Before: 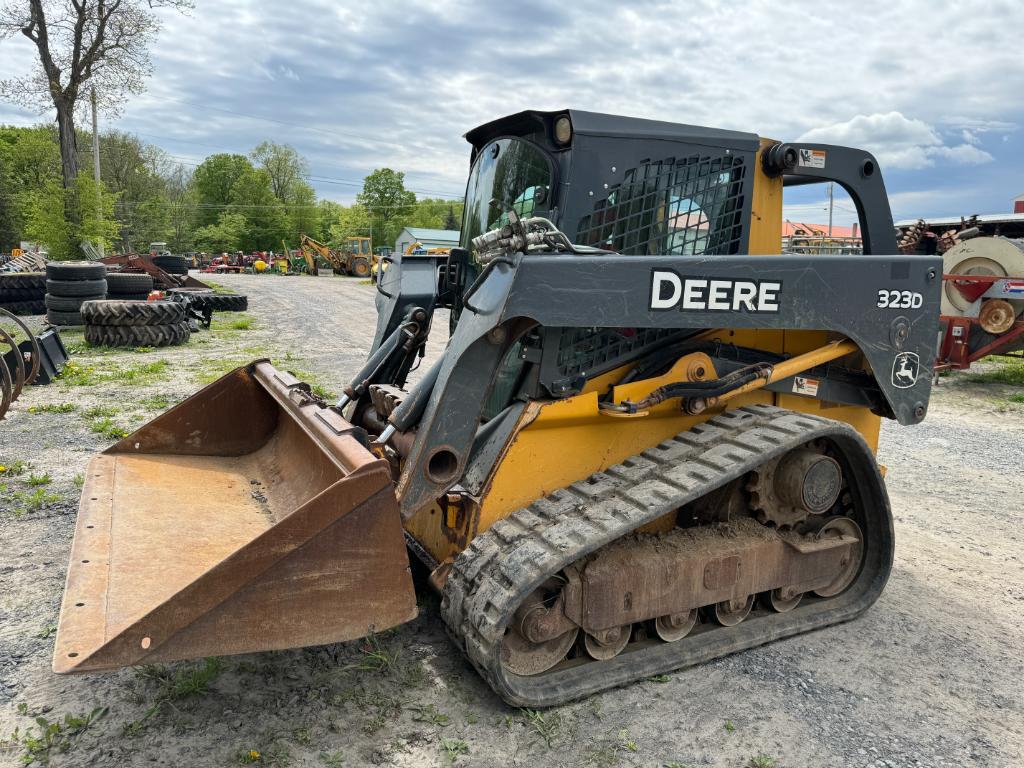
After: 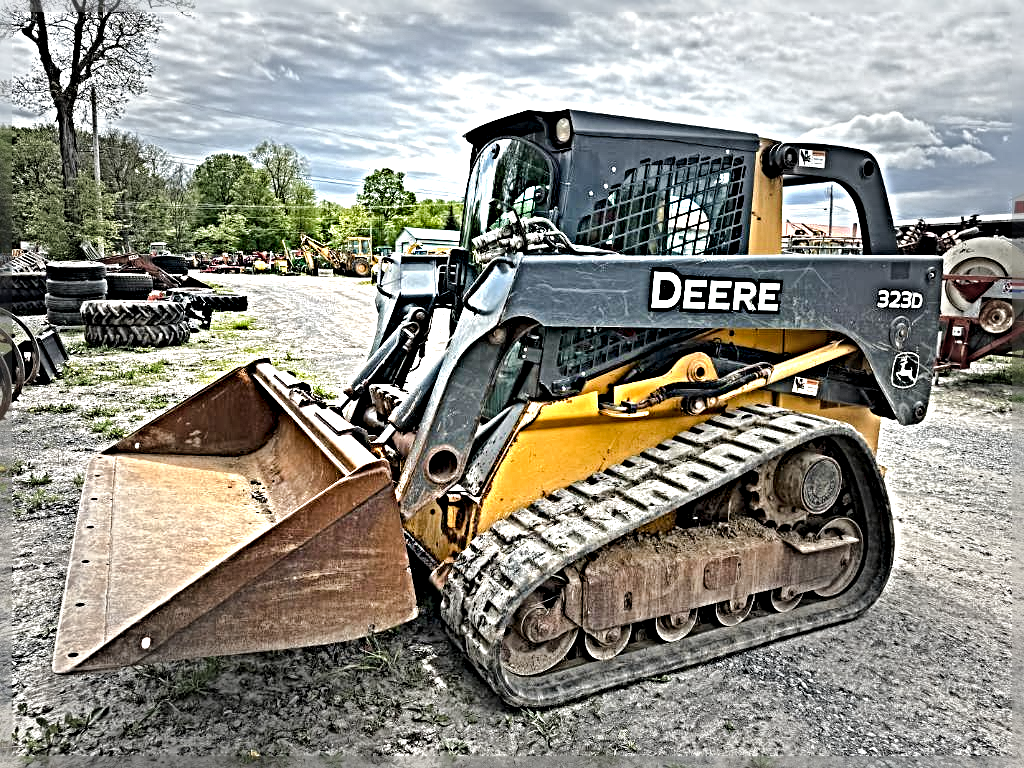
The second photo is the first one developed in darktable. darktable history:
exposure: exposure 0.781 EV, compensate highlight preservation false
vignetting: fall-off start 48.41%, automatic ratio true, width/height ratio 1.29, unbound false
color balance rgb: linear chroma grading › shadows 19.44%, linear chroma grading › highlights 3.42%, linear chroma grading › mid-tones 10.16%
base curve: curves: ch0 [(0, 0) (0.262, 0.32) (0.722, 0.705) (1, 1)]
sharpen: radius 6.3, amount 1.8, threshold 0
